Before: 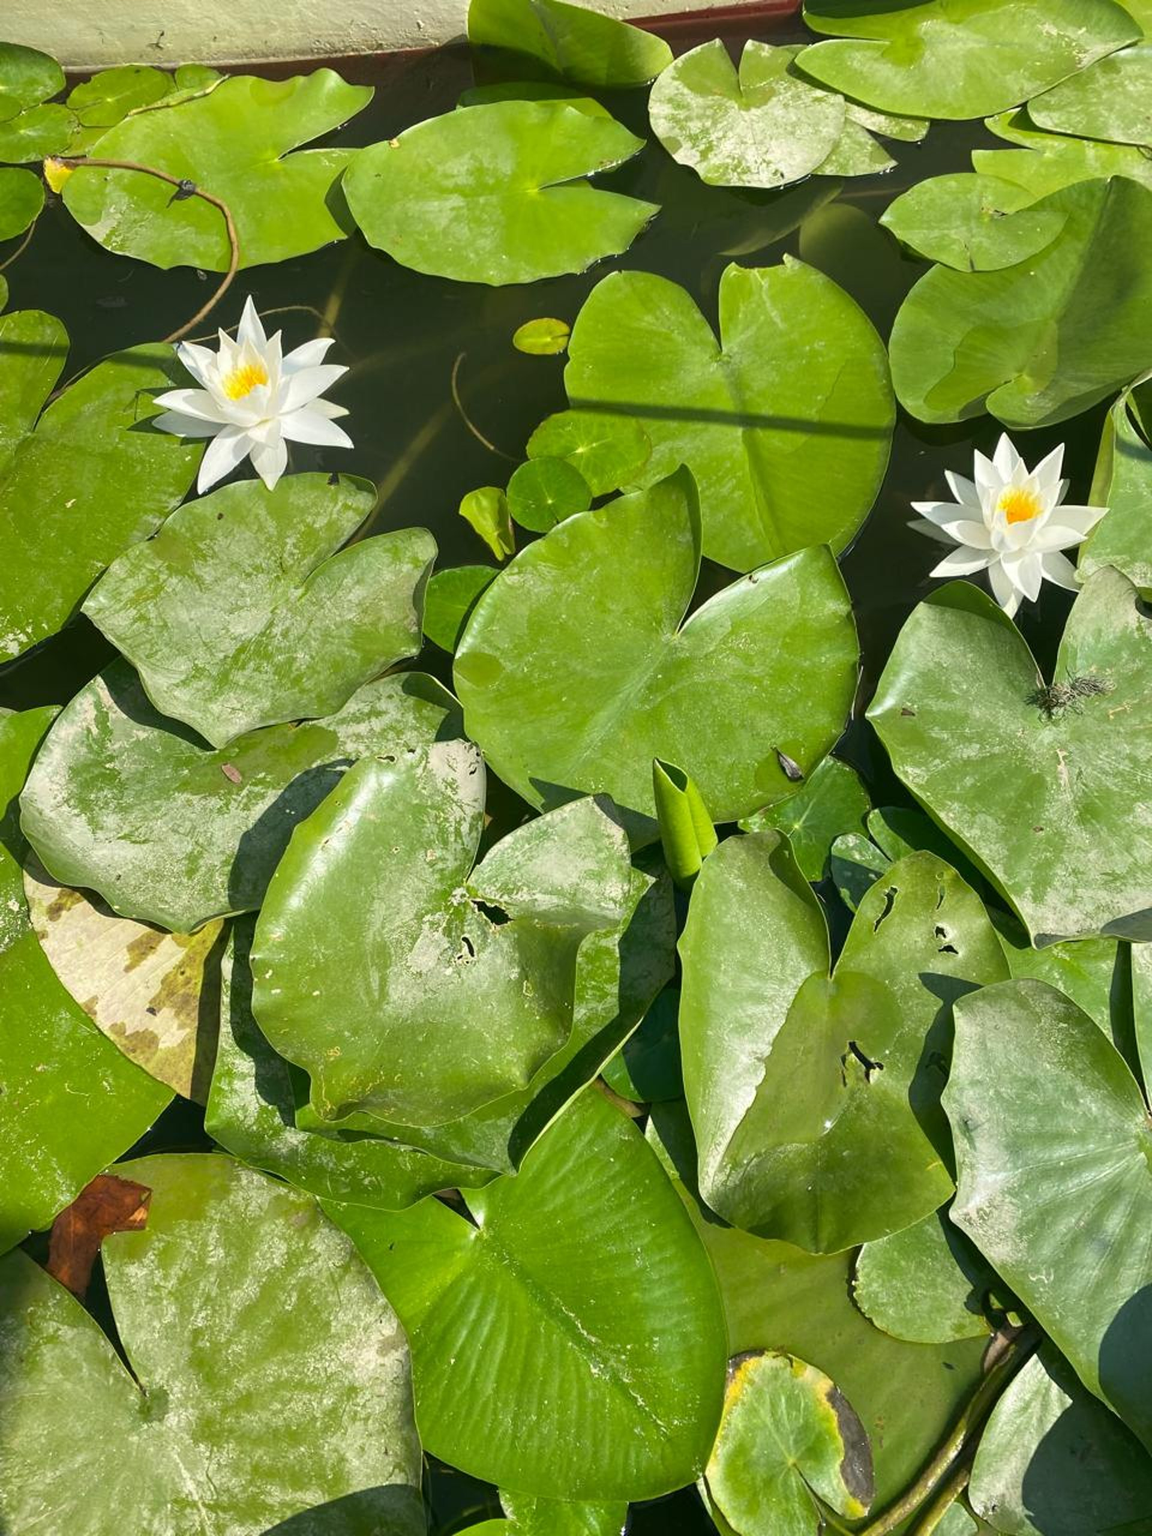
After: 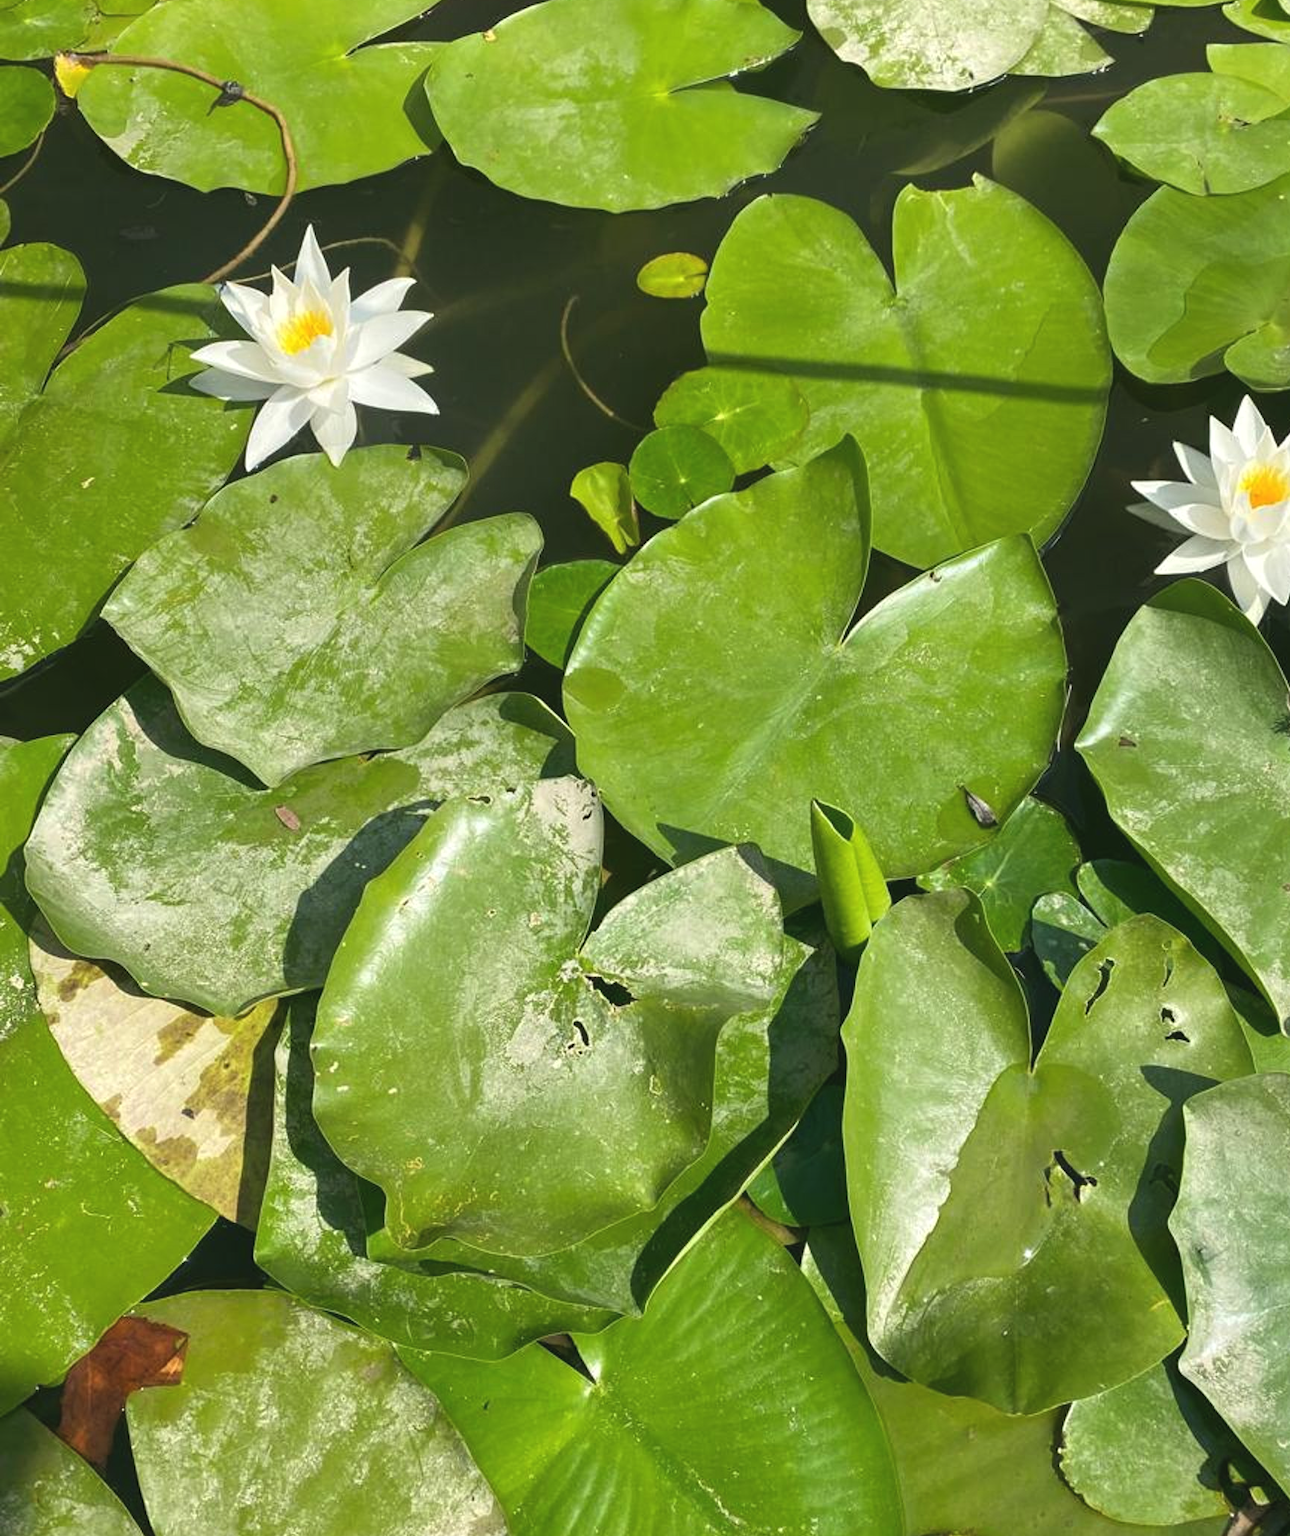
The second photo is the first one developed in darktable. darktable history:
exposure: black level correction -0.005, exposure 0.054 EV, compensate highlight preservation false
crop: top 7.49%, right 9.717%, bottom 11.943%
